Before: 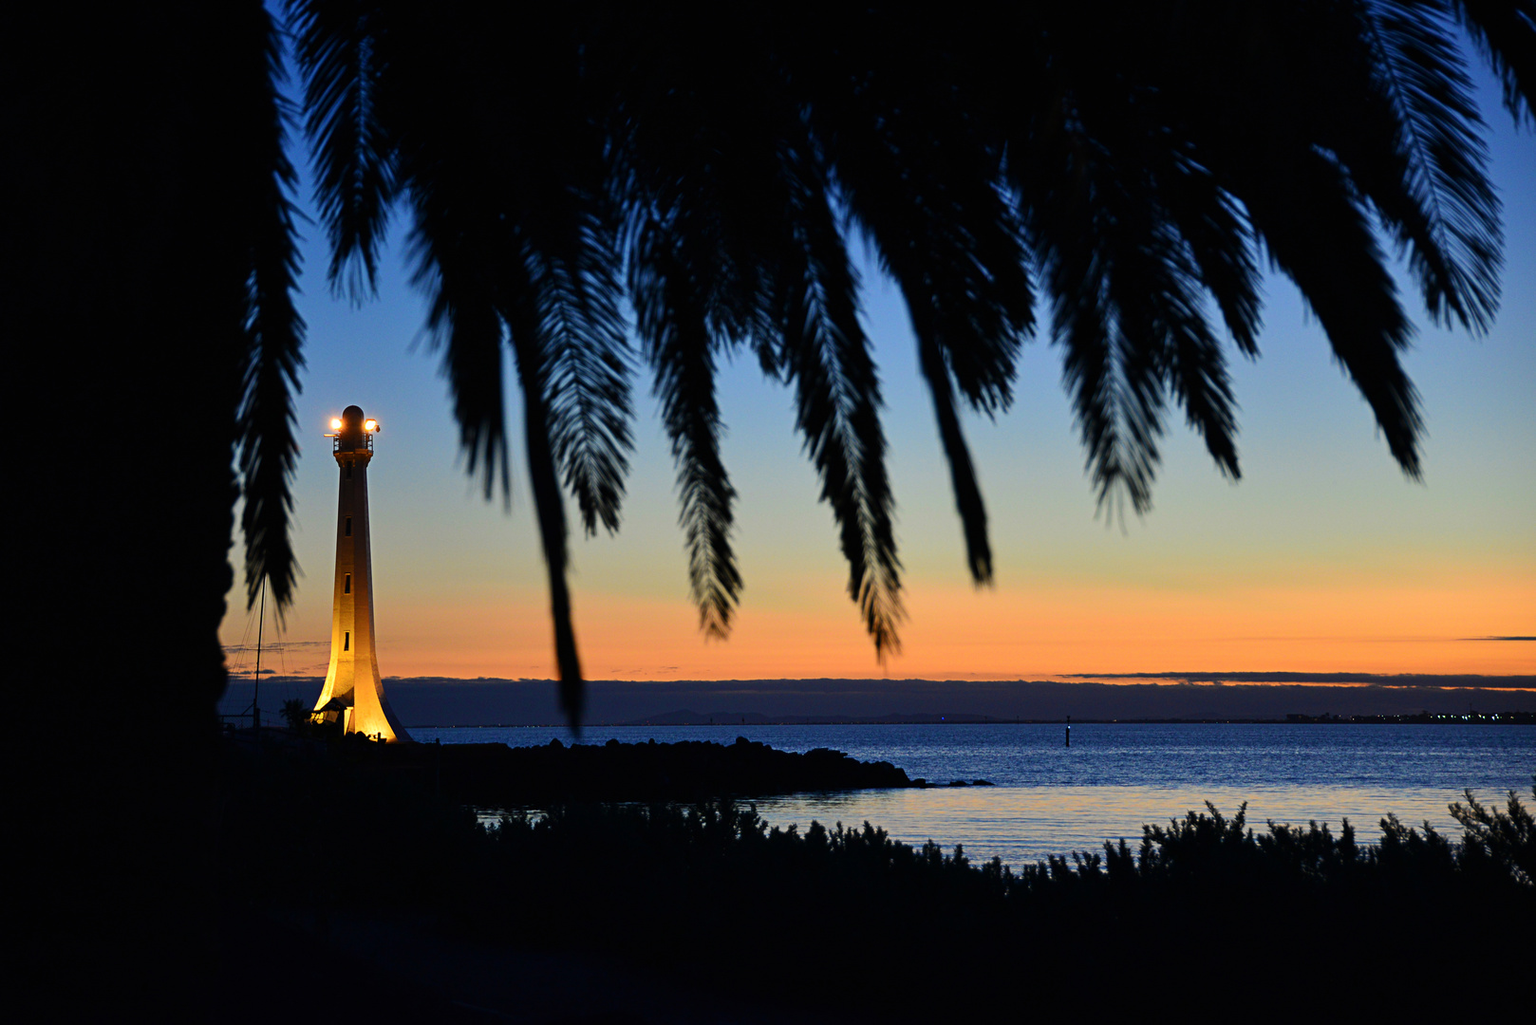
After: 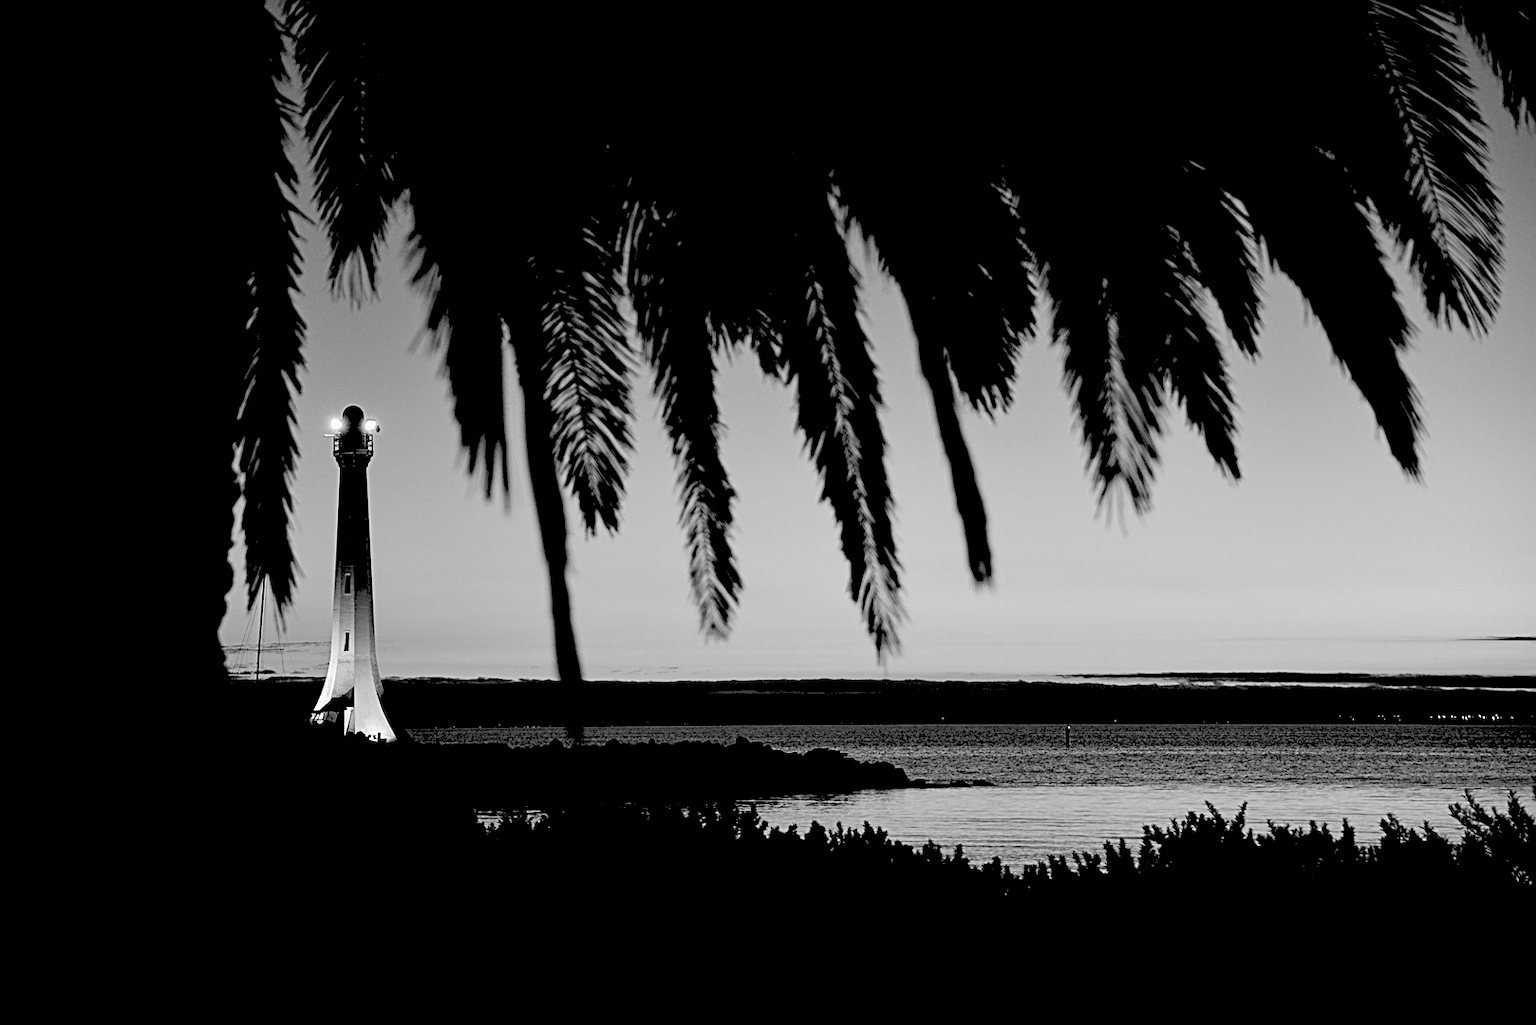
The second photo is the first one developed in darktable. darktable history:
rotate and perspective: crop left 0, crop top 0
local contrast: highlights 100%, shadows 100%, detail 120%, midtone range 0.2
sharpen: on, module defaults
rgb levels: levels [[0.027, 0.429, 0.996], [0, 0.5, 1], [0, 0.5, 1]]
monochrome: a -35.87, b 49.73, size 1.7
